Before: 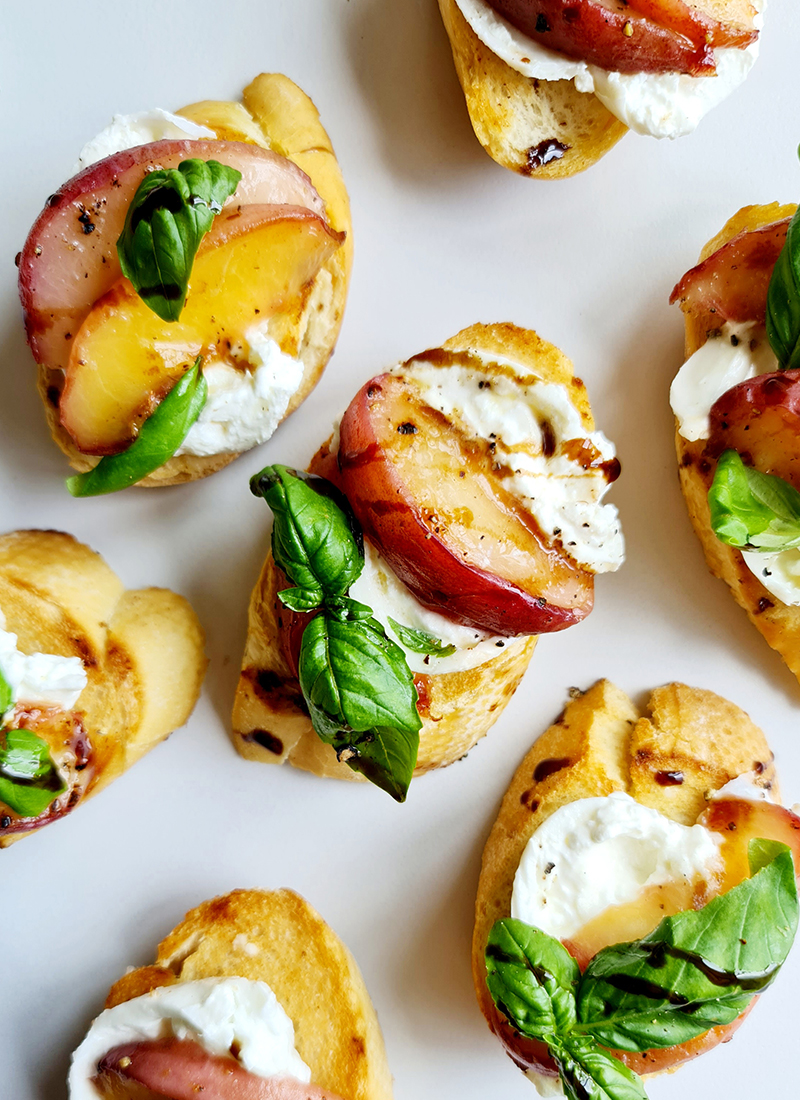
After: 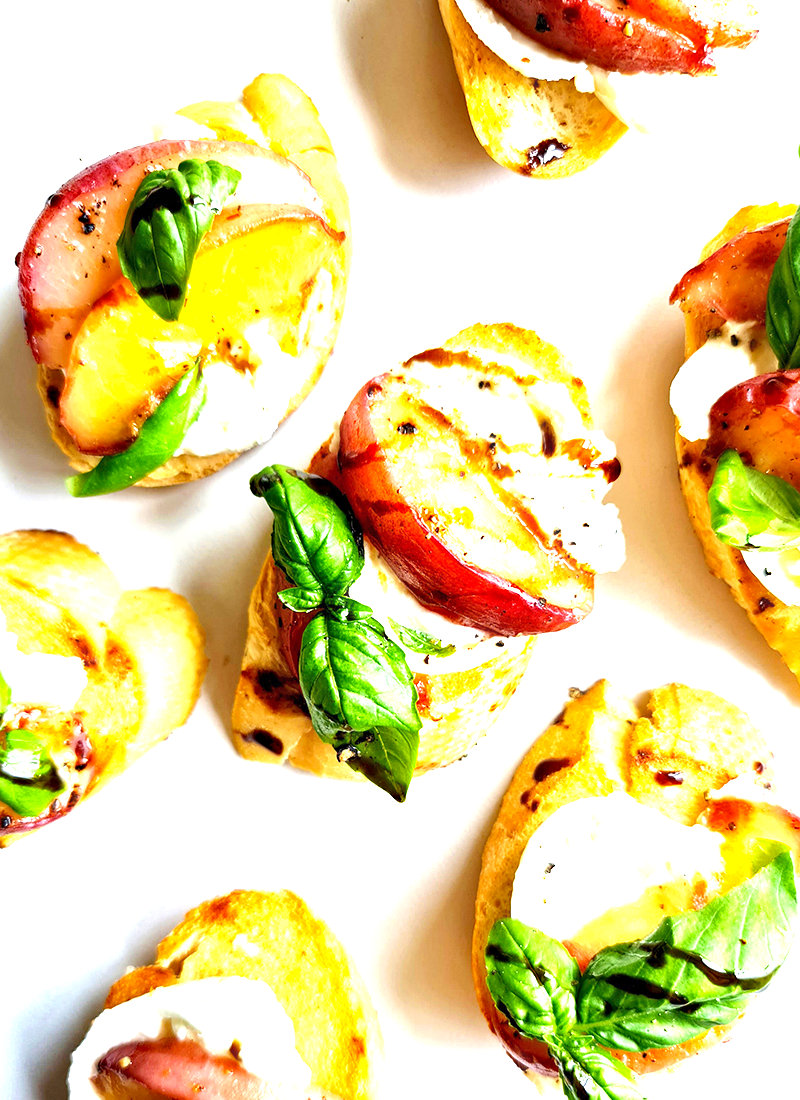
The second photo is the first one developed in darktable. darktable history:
haze removal: compatibility mode true, adaptive false
exposure: black level correction 0, exposure 1.45 EV, compensate exposure bias true, compensate highlight preservation false
